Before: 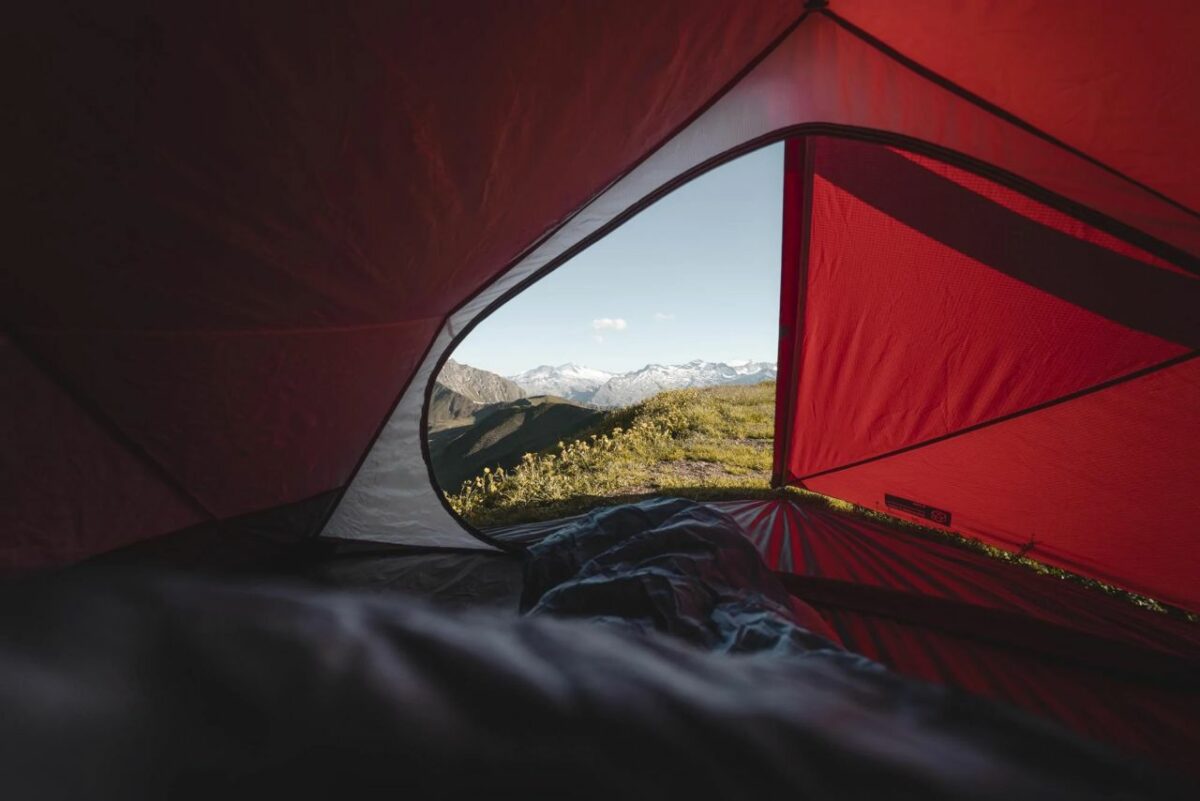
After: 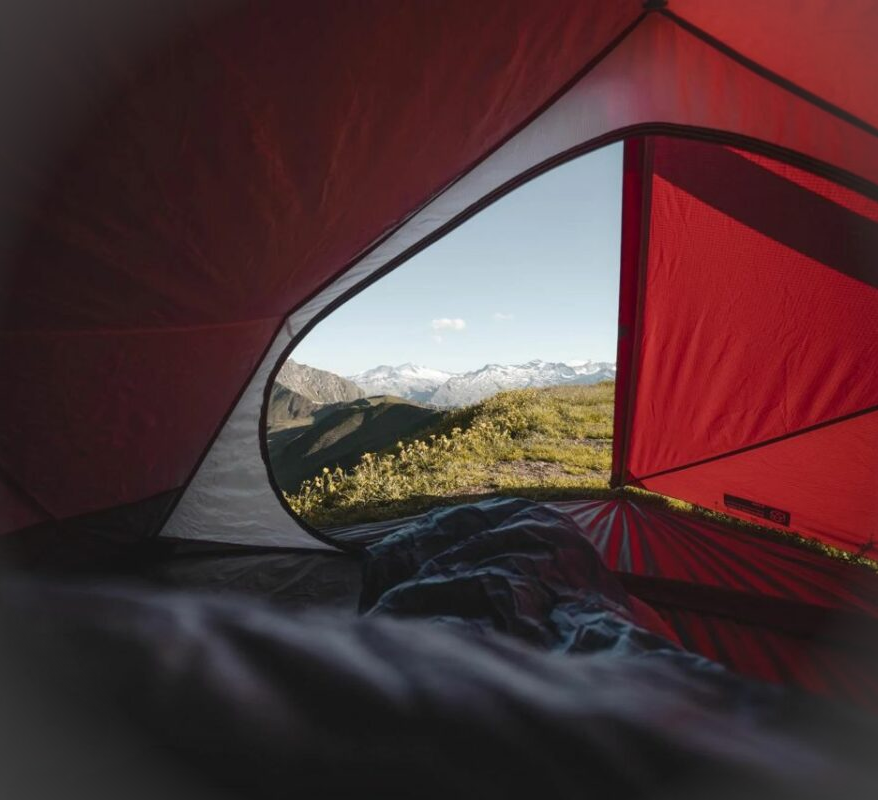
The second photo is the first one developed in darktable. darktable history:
vignetting: fall-off start 100%, brightness 0.05, saturation 0
crop: left 13.443%, right 13.31%
